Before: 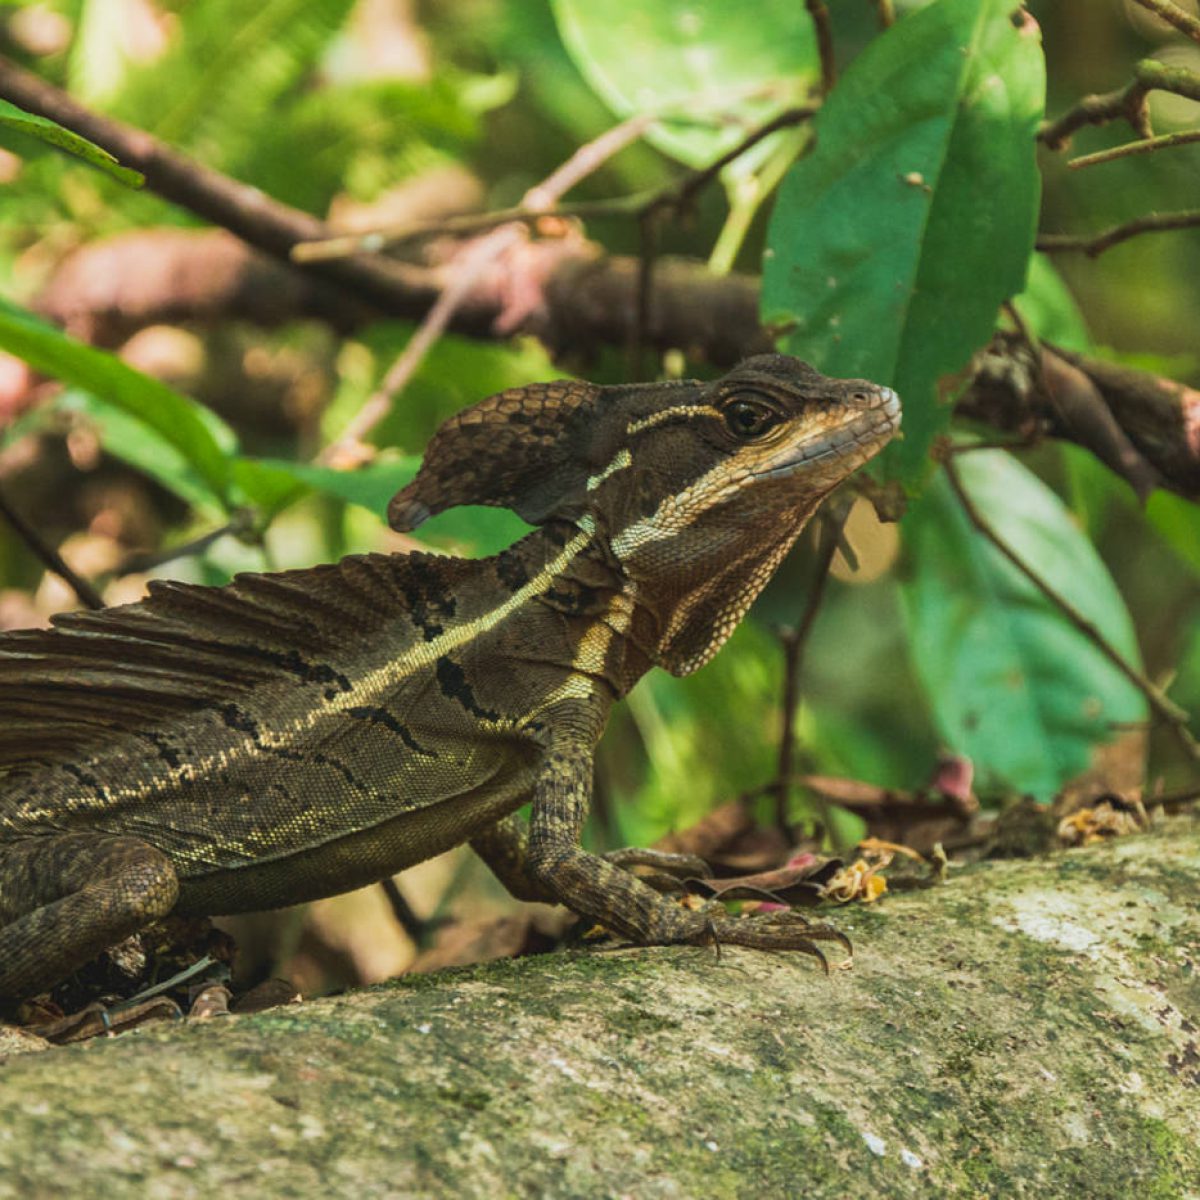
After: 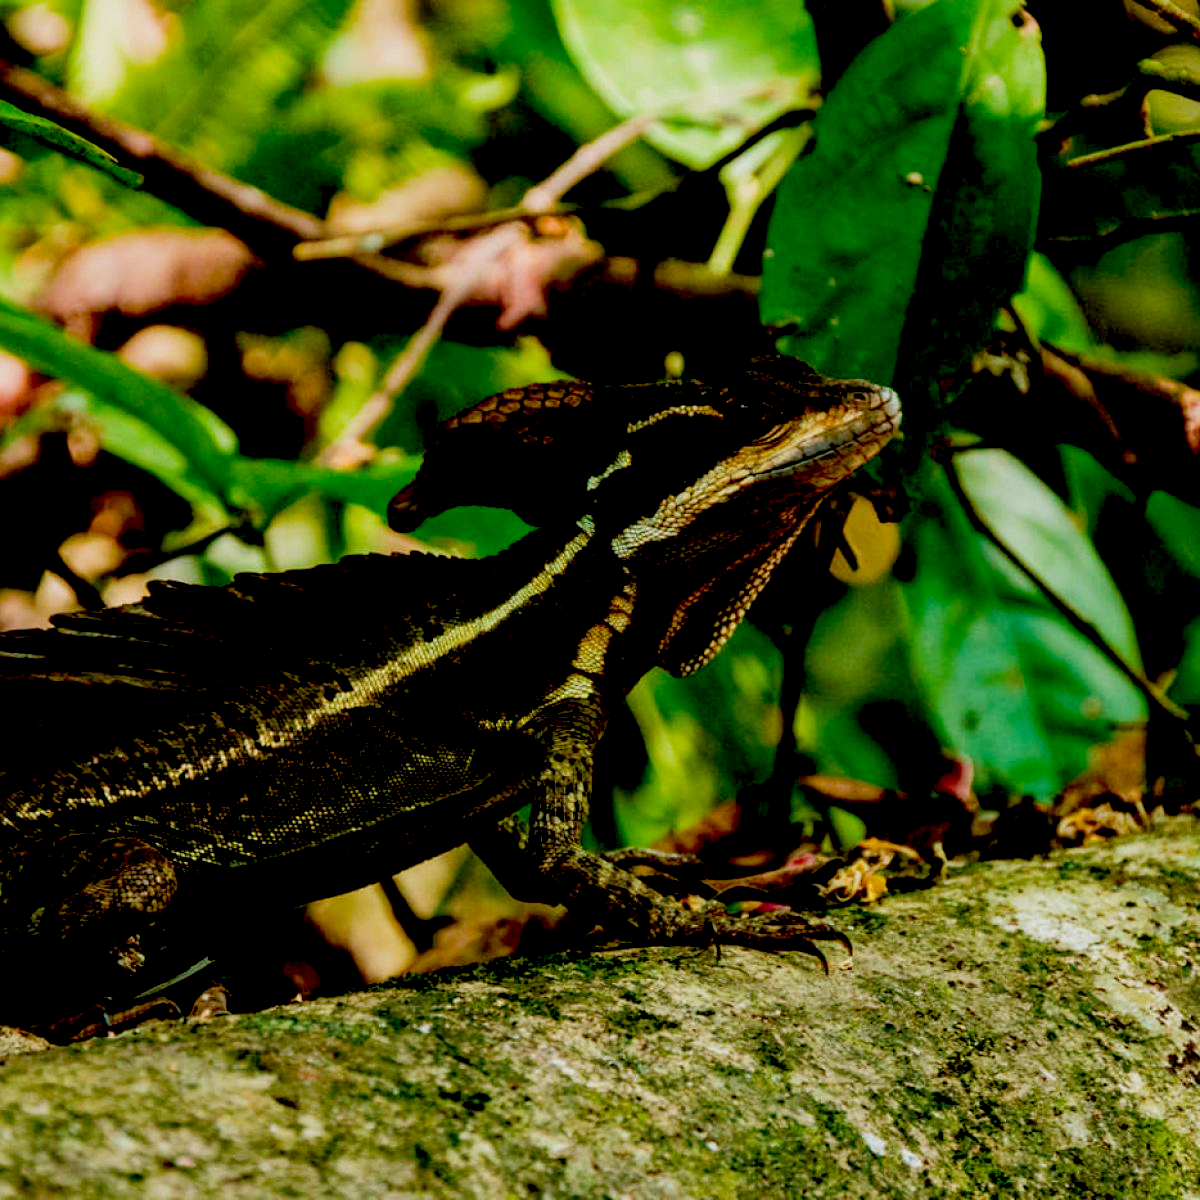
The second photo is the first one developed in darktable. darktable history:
exposure: black level correction 0.1, exposure -0.083 EV, compensate highlight preservation false
